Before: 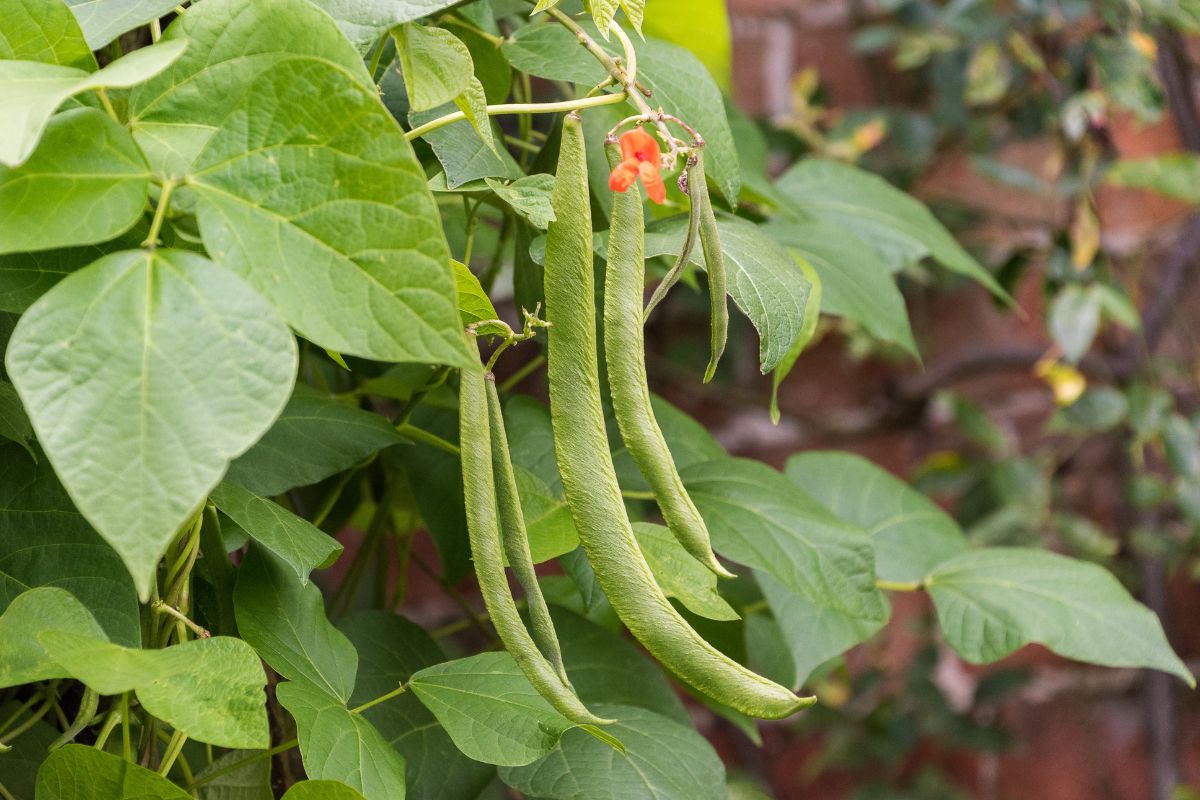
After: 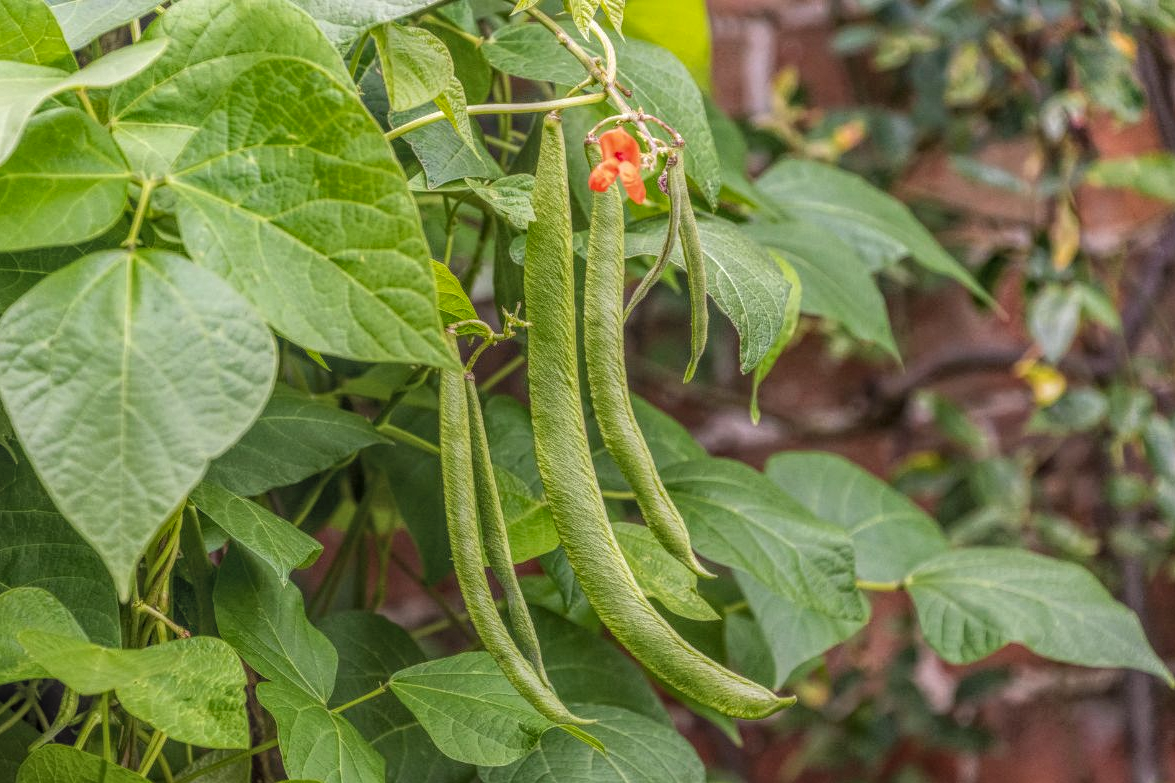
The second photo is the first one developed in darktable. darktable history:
crop: left 1.743%, right 0.268%, bottom 2.011%
local contrast: highlights 20%, shadows 30%, detail 200%, midtone range 0.2
